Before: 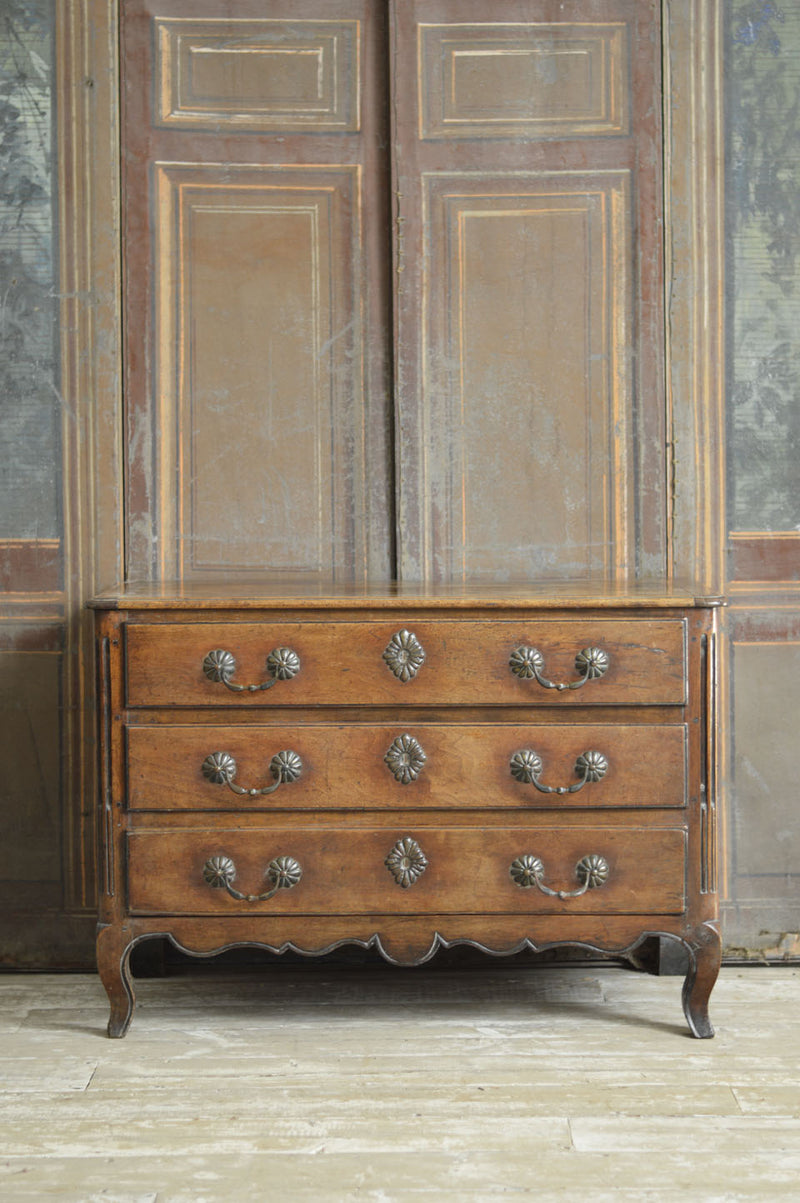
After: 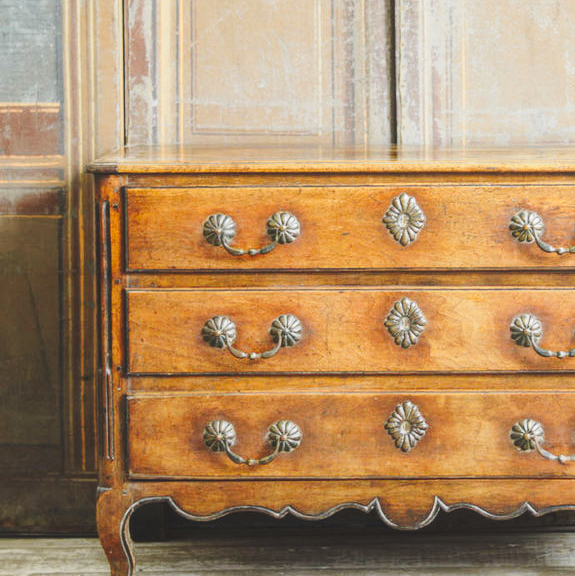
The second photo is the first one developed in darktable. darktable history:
color balance rgb: perceptual saturation grading › global saturation 0.962%
local contrast: highlights 46%, shadows 4%, detail 99%
tone curve: curves: ch0 [(0.003, 0.023) (0.071, 0.052) (0.249, 0.201) (0.466, 0.557) (0.625, 0.761) (0.783, 0.9) (0.994, 0.968)]; ch1 [(0, 0) (0.262, 0.227) (0.417, 0.386) (0.469, 0.467) (0.502, 0.498) (0.531, 0.521) (0.576, 0.586) (0.612, 0.634) (0.634, 0.68) (0.686, 0.728) (0.994, 0.987)]; ch2 [(0, 0) (0.262, 0.188) (0.385, 0.353) (0.427, 0.424) (0.495, 0.493) (0.518, 0.544) (0.55, 0.579) (0.595, 0.621) (0.644, 0.748) (1, 1)], preserve colors none
crop: top 36.262%, right 28.015%, bottom 15.004%
exposure: black level correction 0, exposure 0.5 EV, compensate highlight preservation false
